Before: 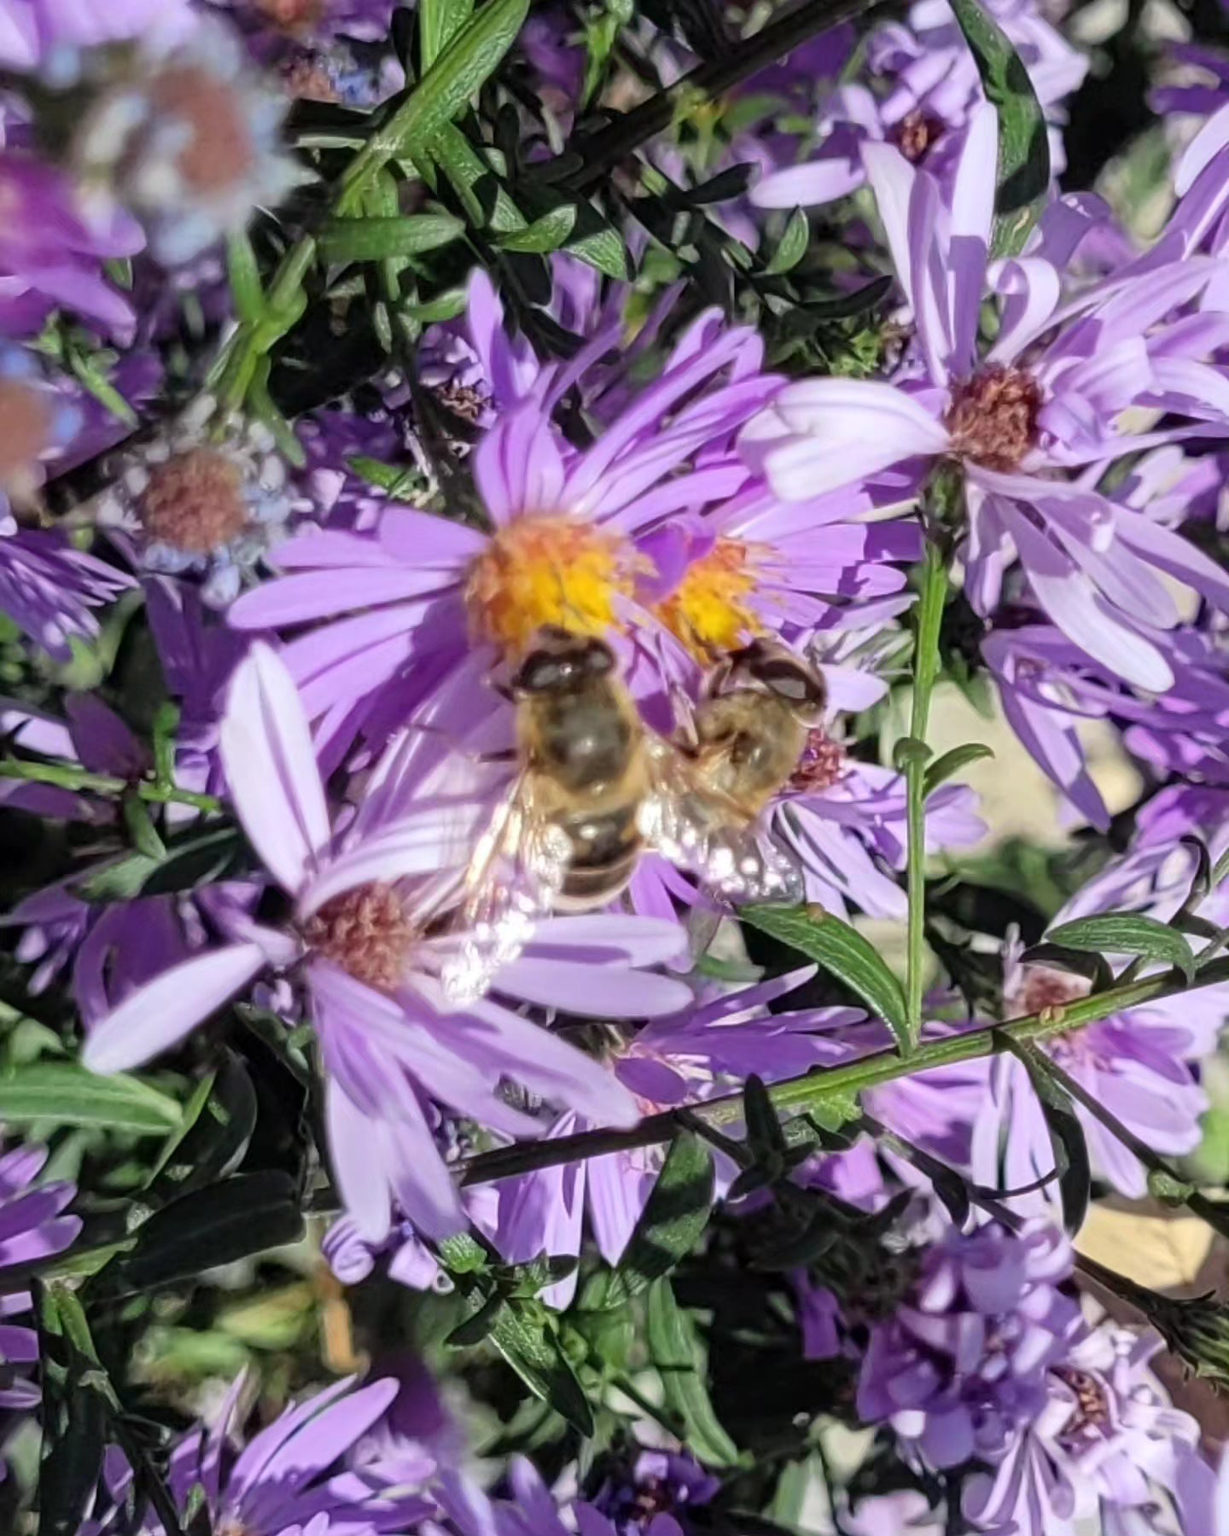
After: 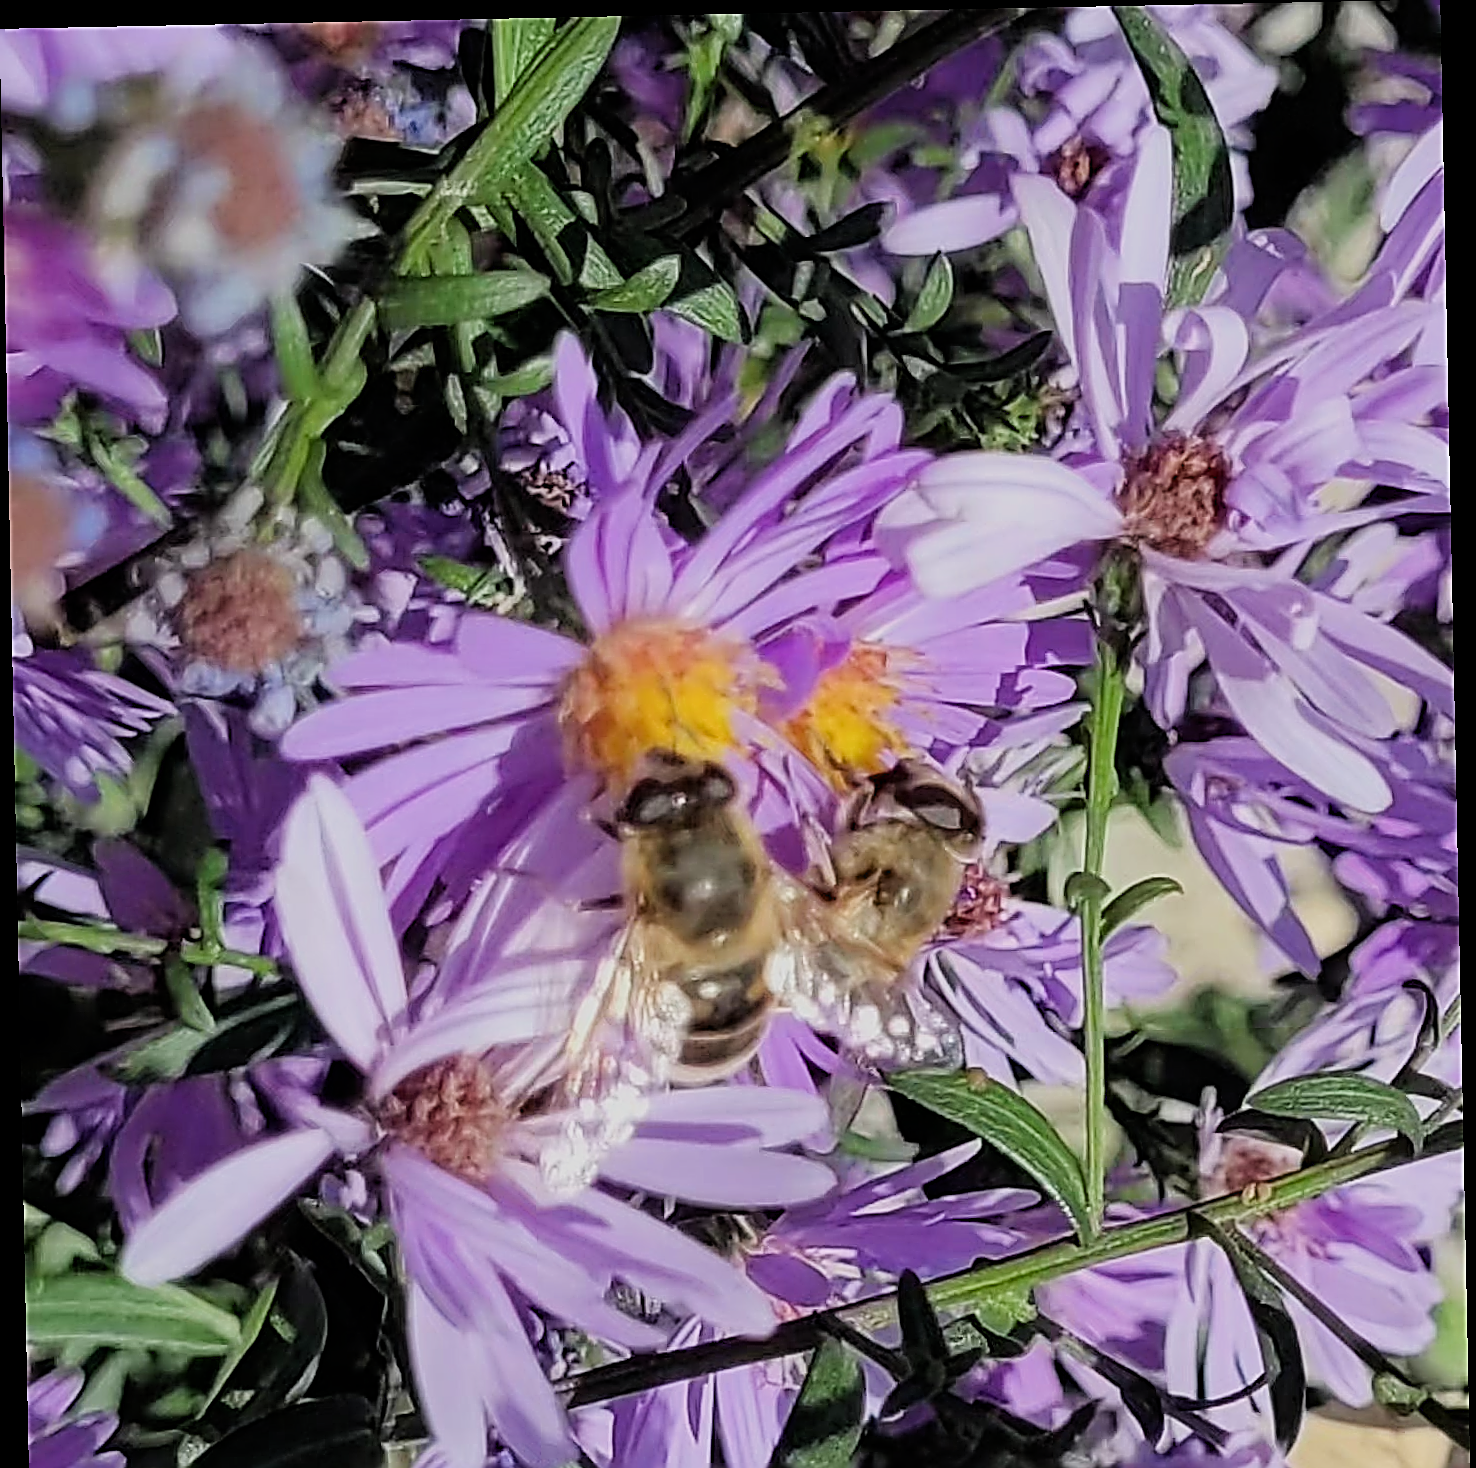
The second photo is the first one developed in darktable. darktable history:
sharpen: amount 2
crop: bottom 19.644%
rotate and perspective: rotation -1.17°, automatic cropping off
filmic rgb: hardness 4.17
